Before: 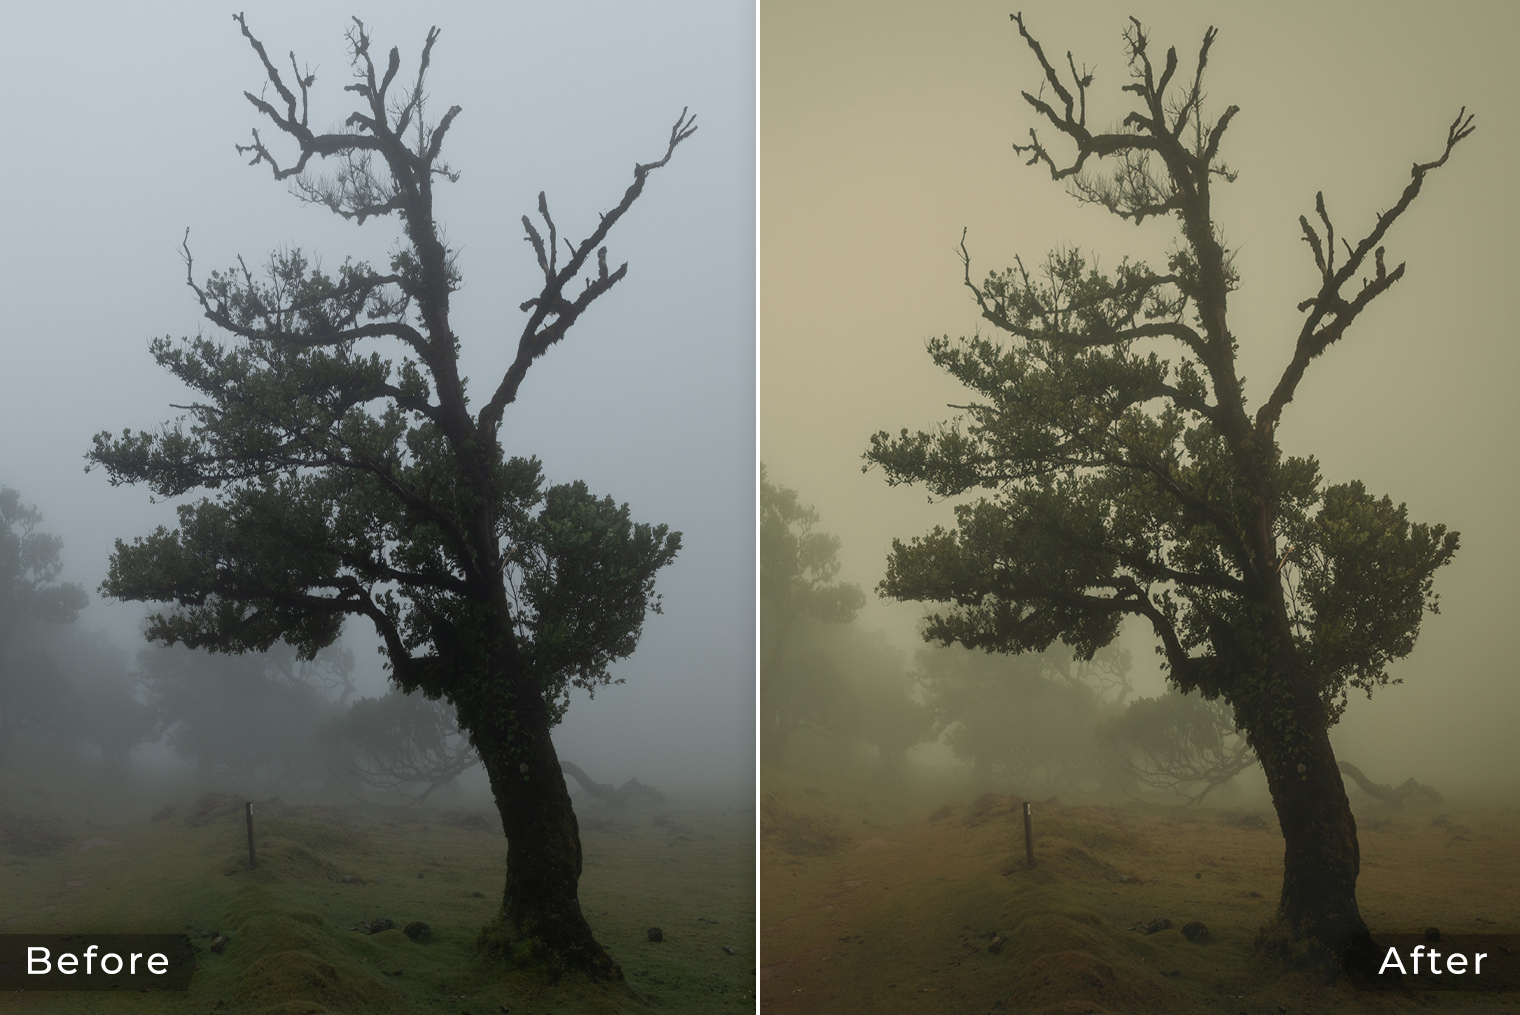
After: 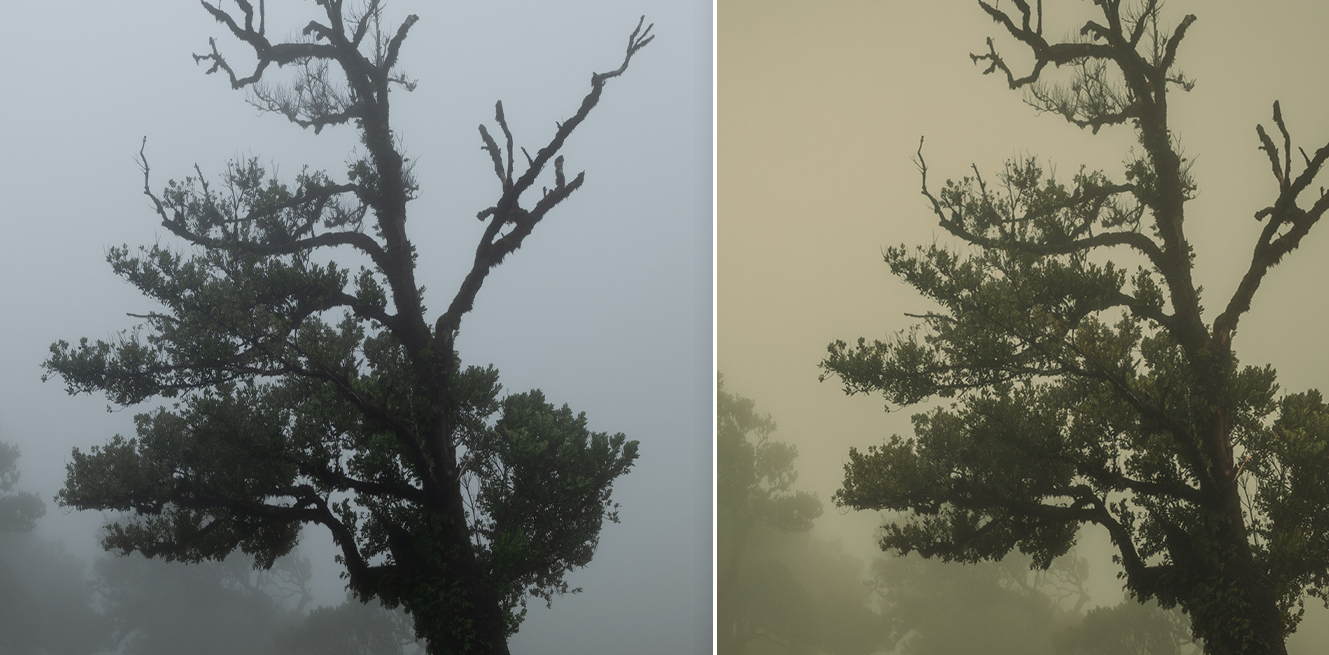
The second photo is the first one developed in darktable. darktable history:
crop: left 2.878%, top 8.978%, right 9.648%, bottom 26.404%
